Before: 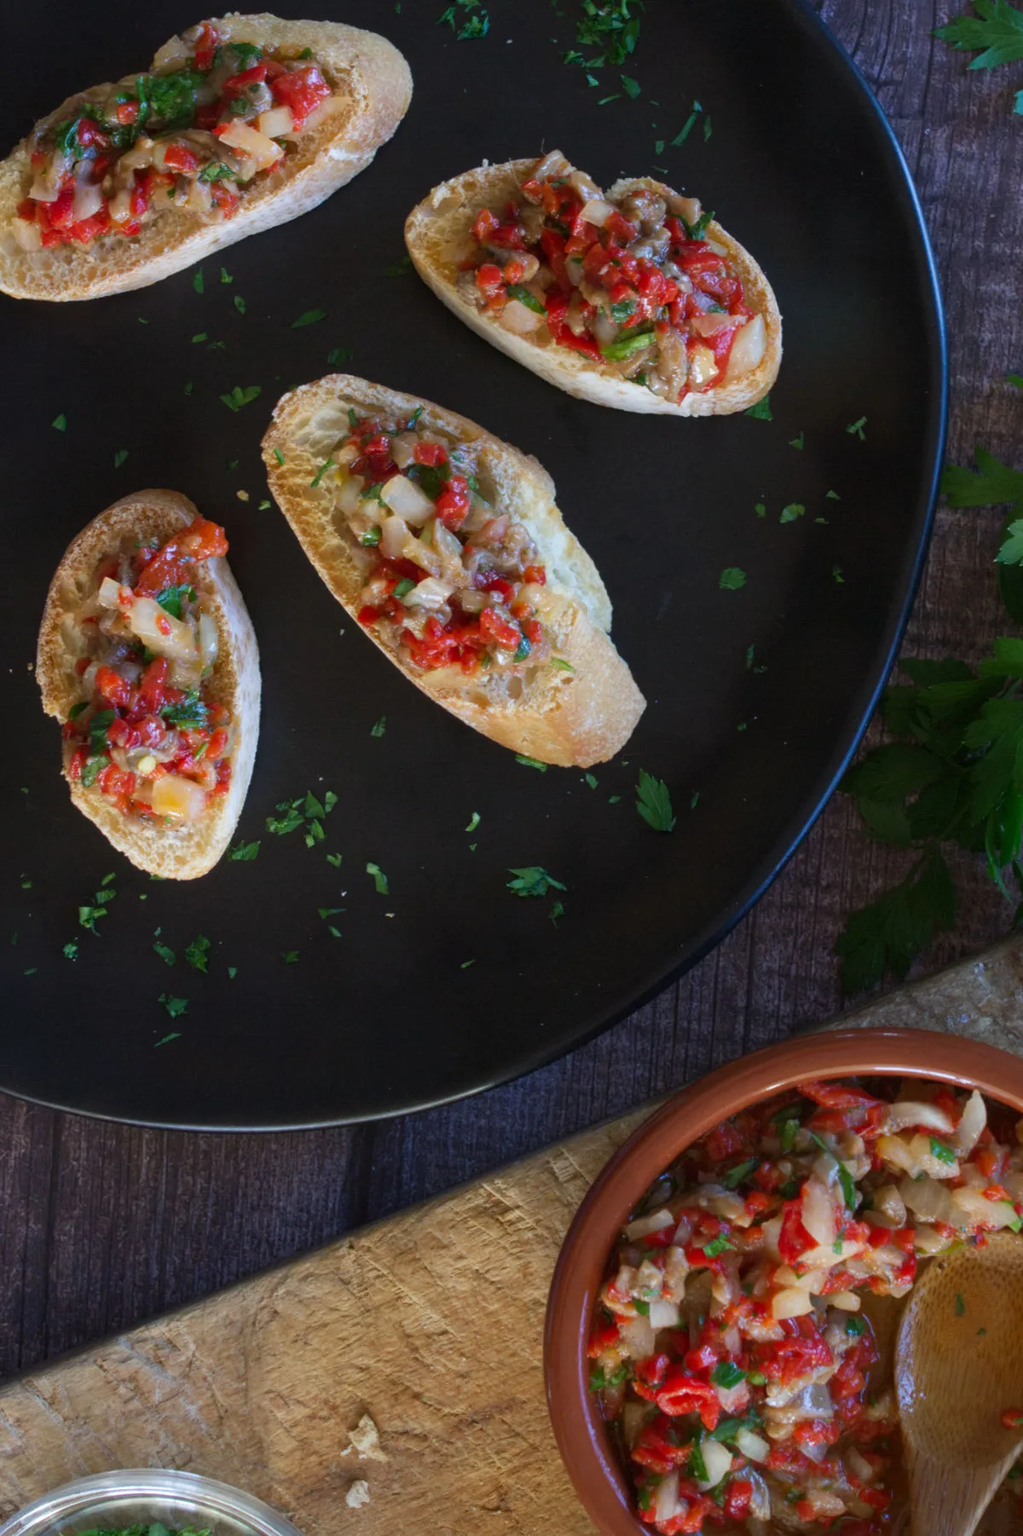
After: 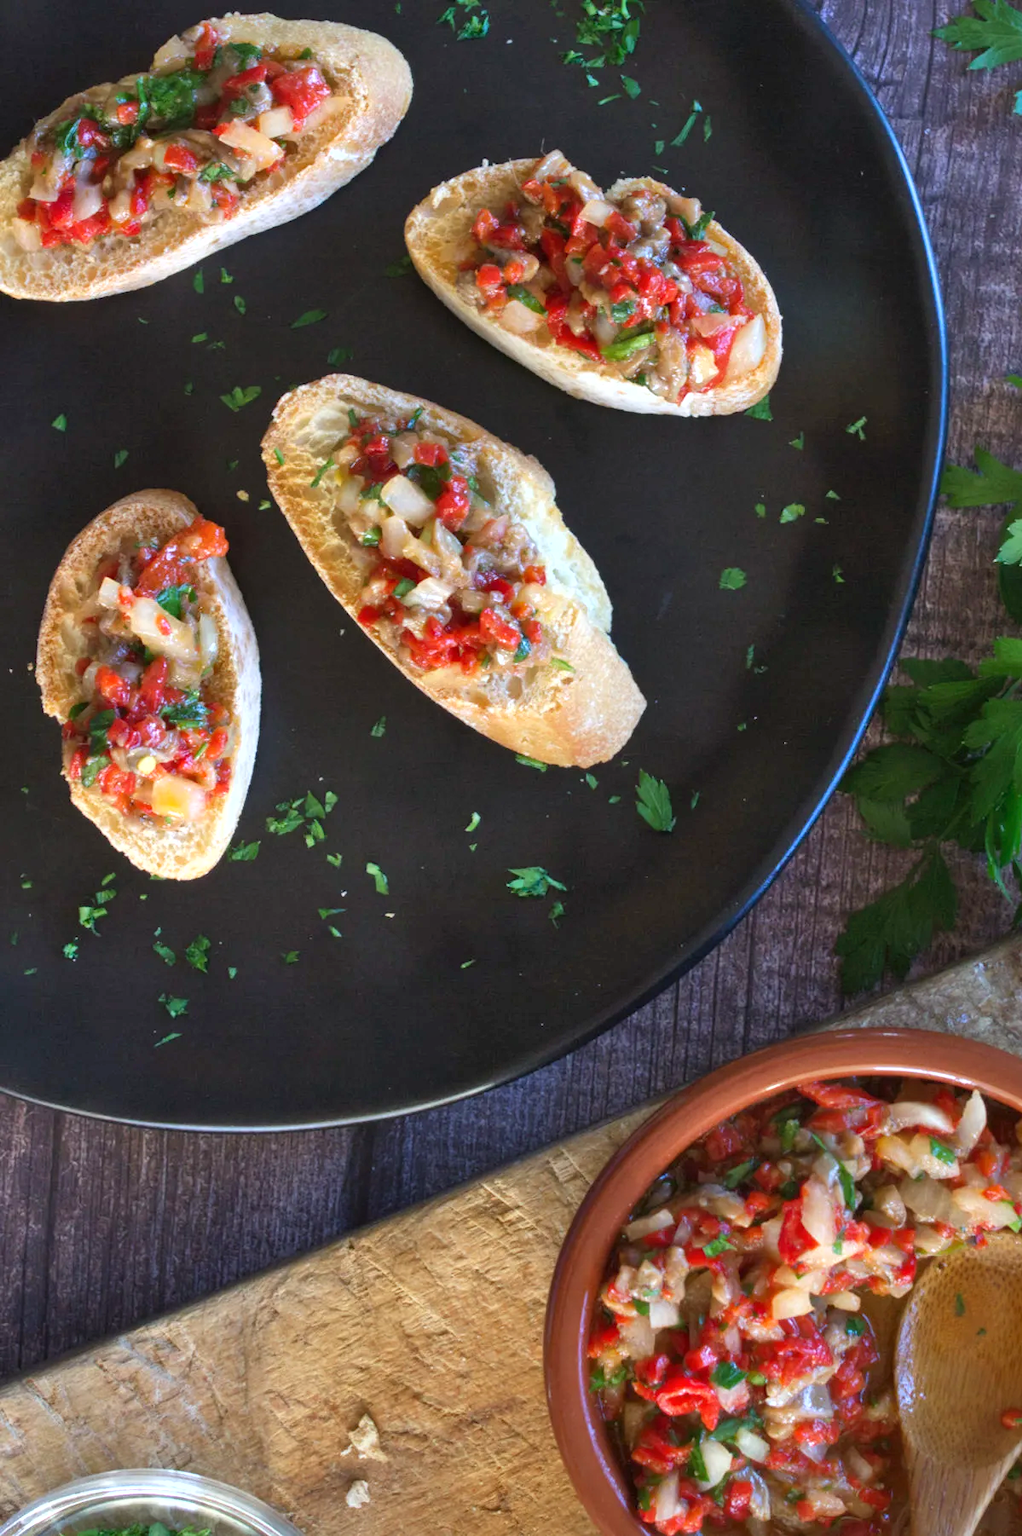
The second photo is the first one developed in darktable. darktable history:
exposure: black level correction 0, exposure 0.68 EV, compensate exposure bias true, compensate highlight preservation false
shadows and highlights: low approximation 0.01, soften with gaussian
